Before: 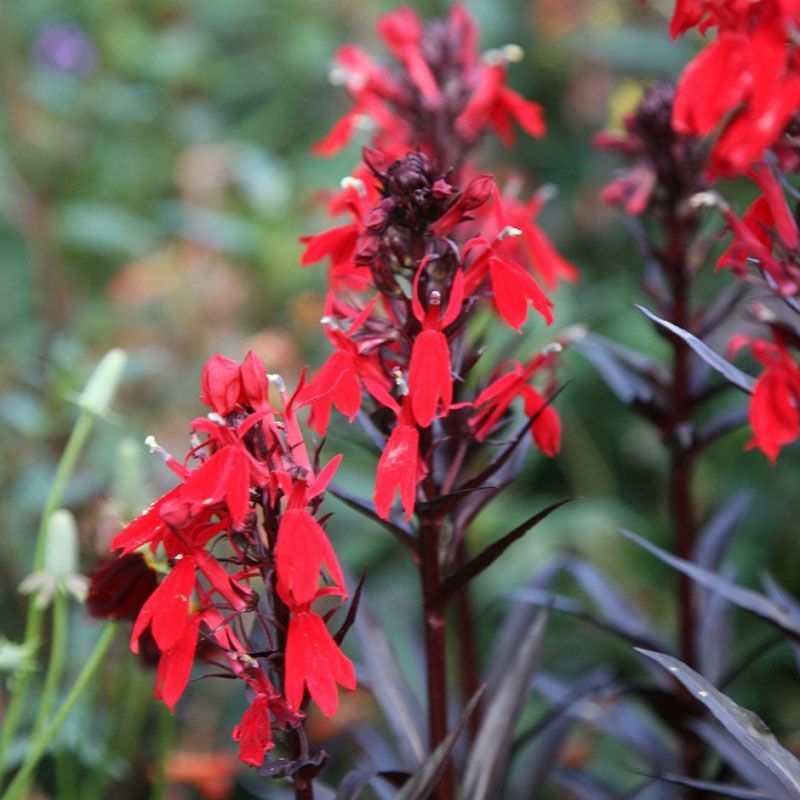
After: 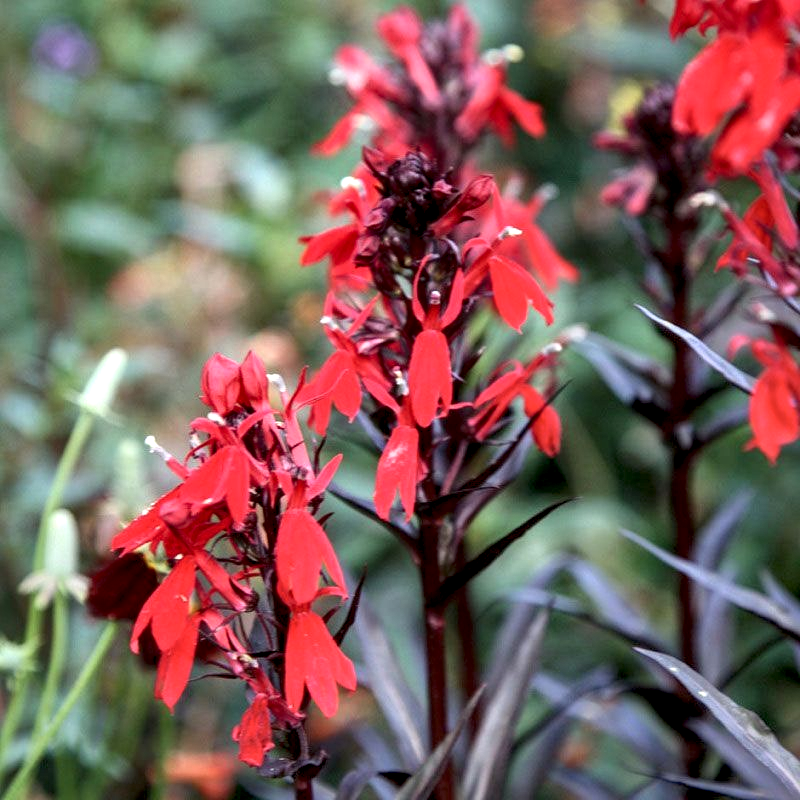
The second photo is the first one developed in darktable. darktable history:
local contrast: highlights 80%, shadows 57%, detail 175%, midtone range 0.602
shadows and highlights: shadows 60, highlights -60
